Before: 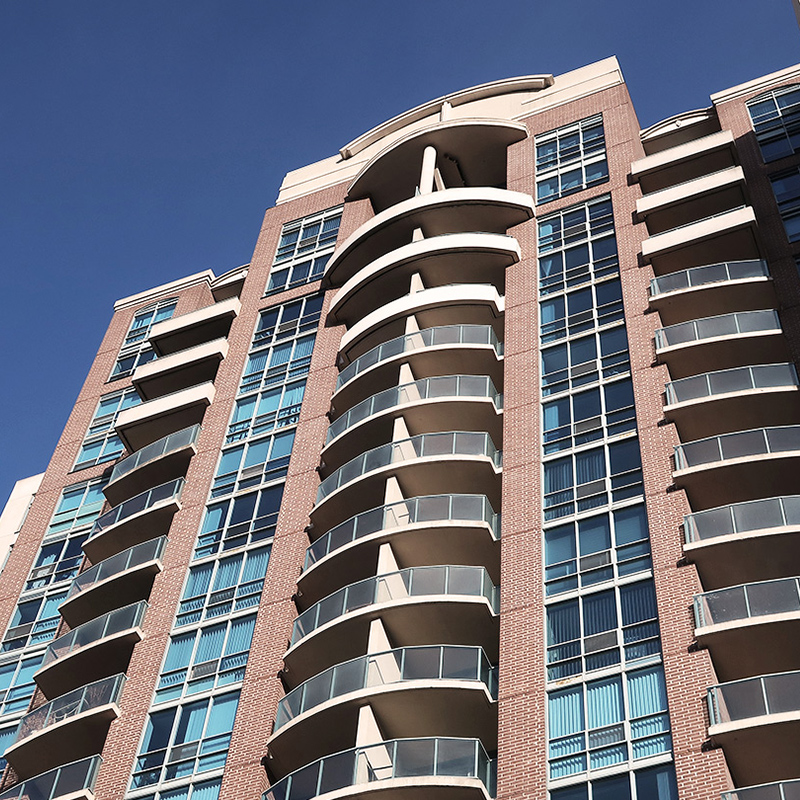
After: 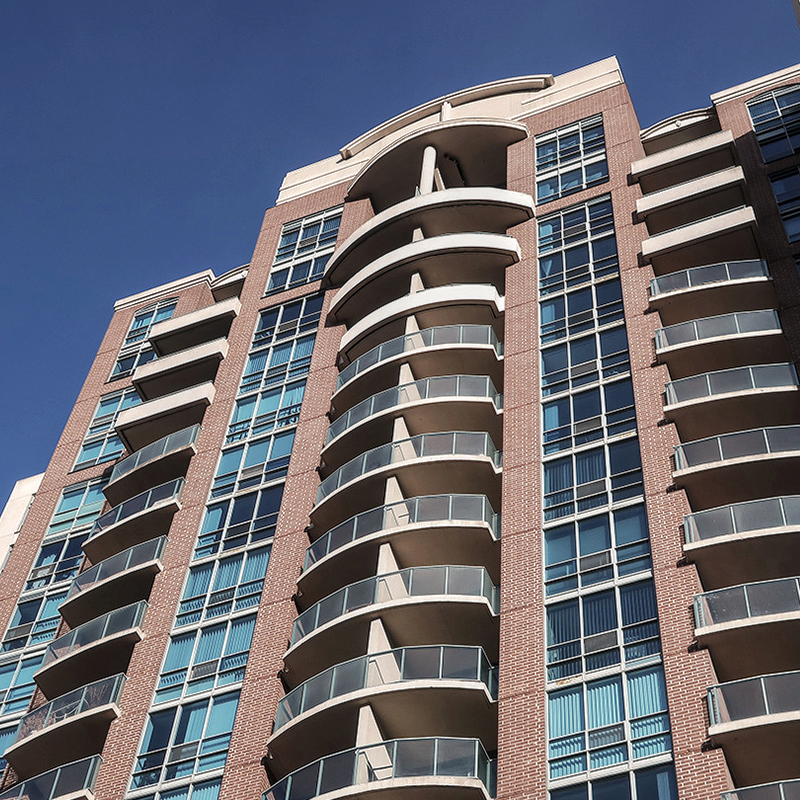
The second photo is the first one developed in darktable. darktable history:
local contrast: on, module defaults
rgb curve: curves: ch0 [(0, 0) (0.175, 0.154) (0.785, 0.663) (1, 1)]
